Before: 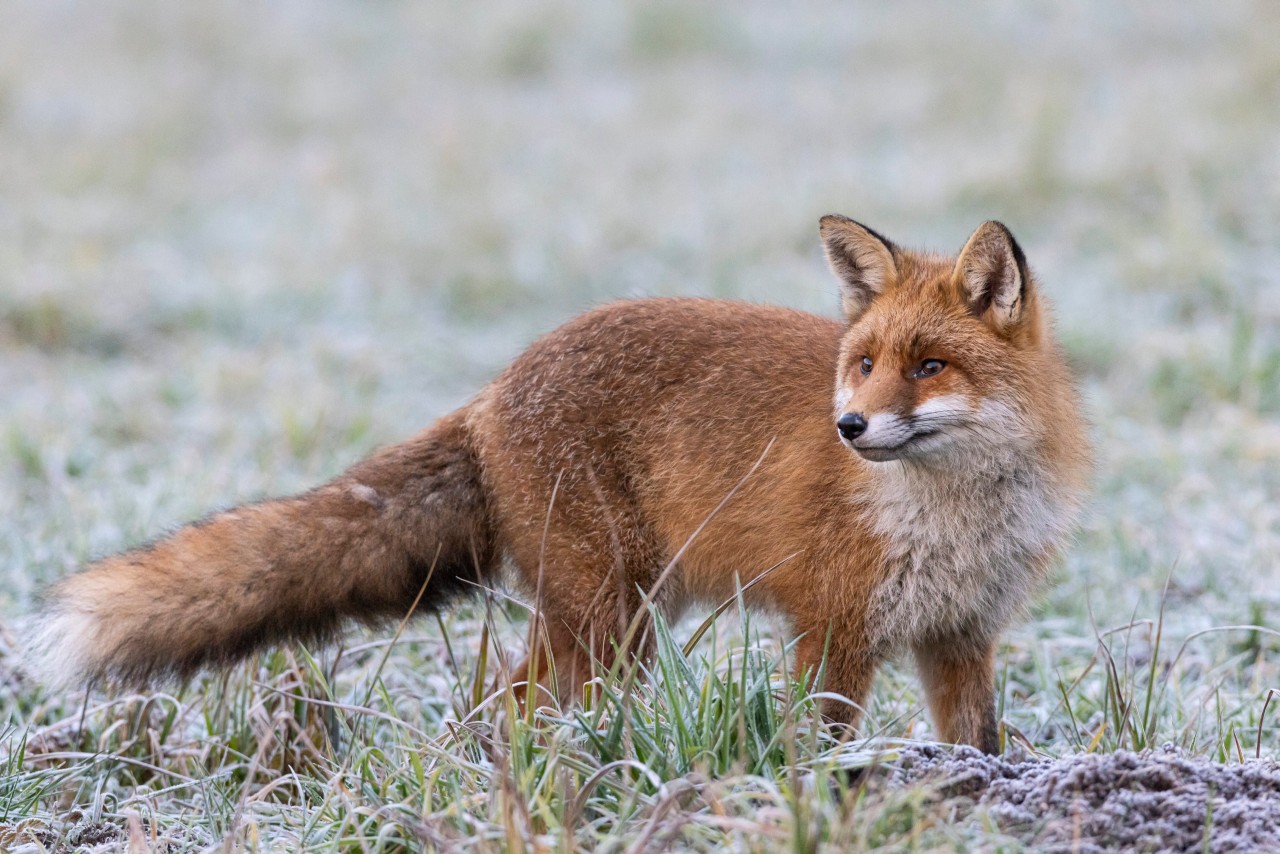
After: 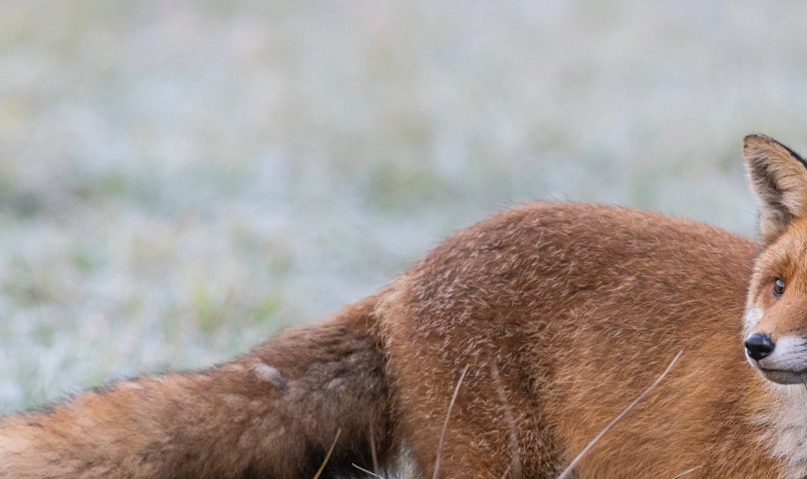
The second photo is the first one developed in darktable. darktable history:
crop and rotate: angle -4.73°, left 2.071%, top 6.786%, right 27.281%, bottom 30.286%
contrast equalizer: y [[0.439, 0.44, 0.442, 0.457, 0.493, 0.498], [0.5 ×6], [0.5 ×6], [0 ×6], [0 ×6]], mix 0.335
